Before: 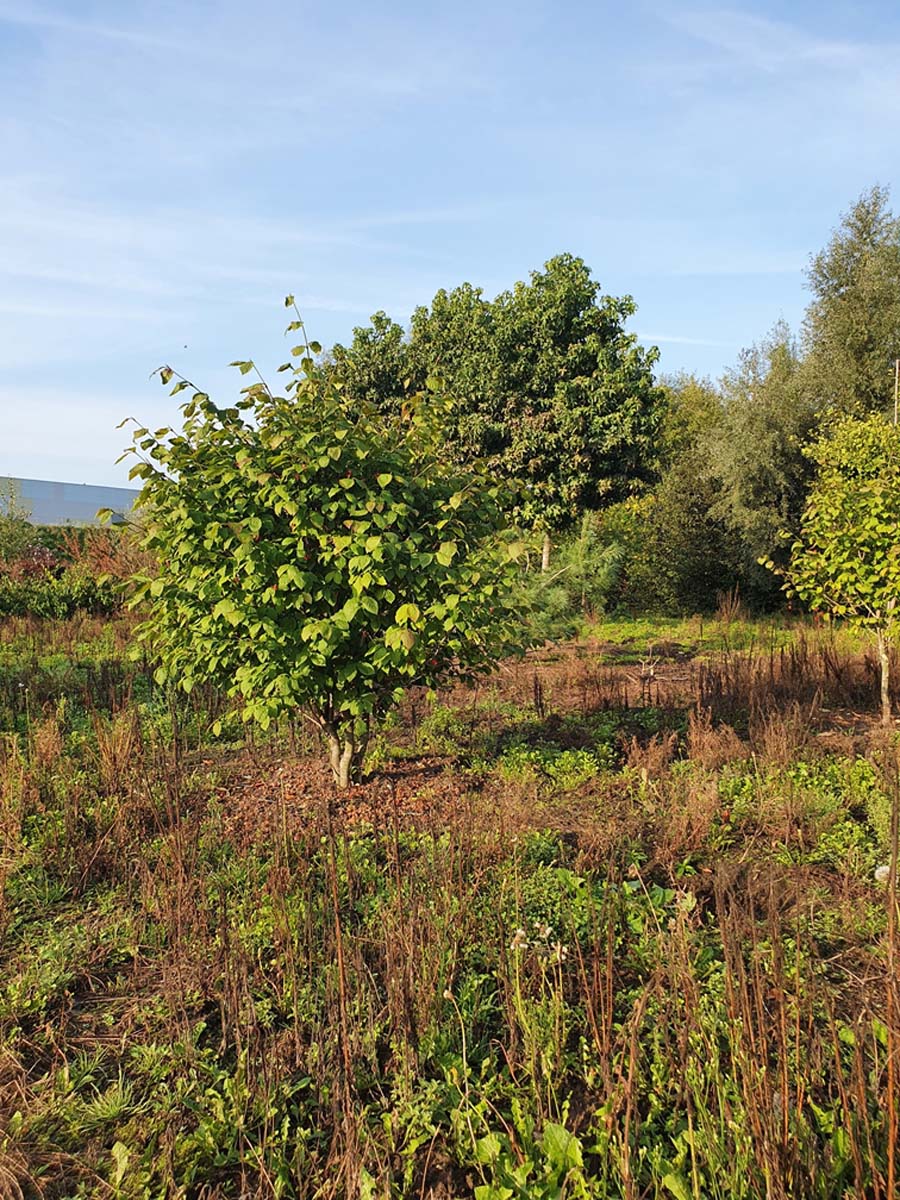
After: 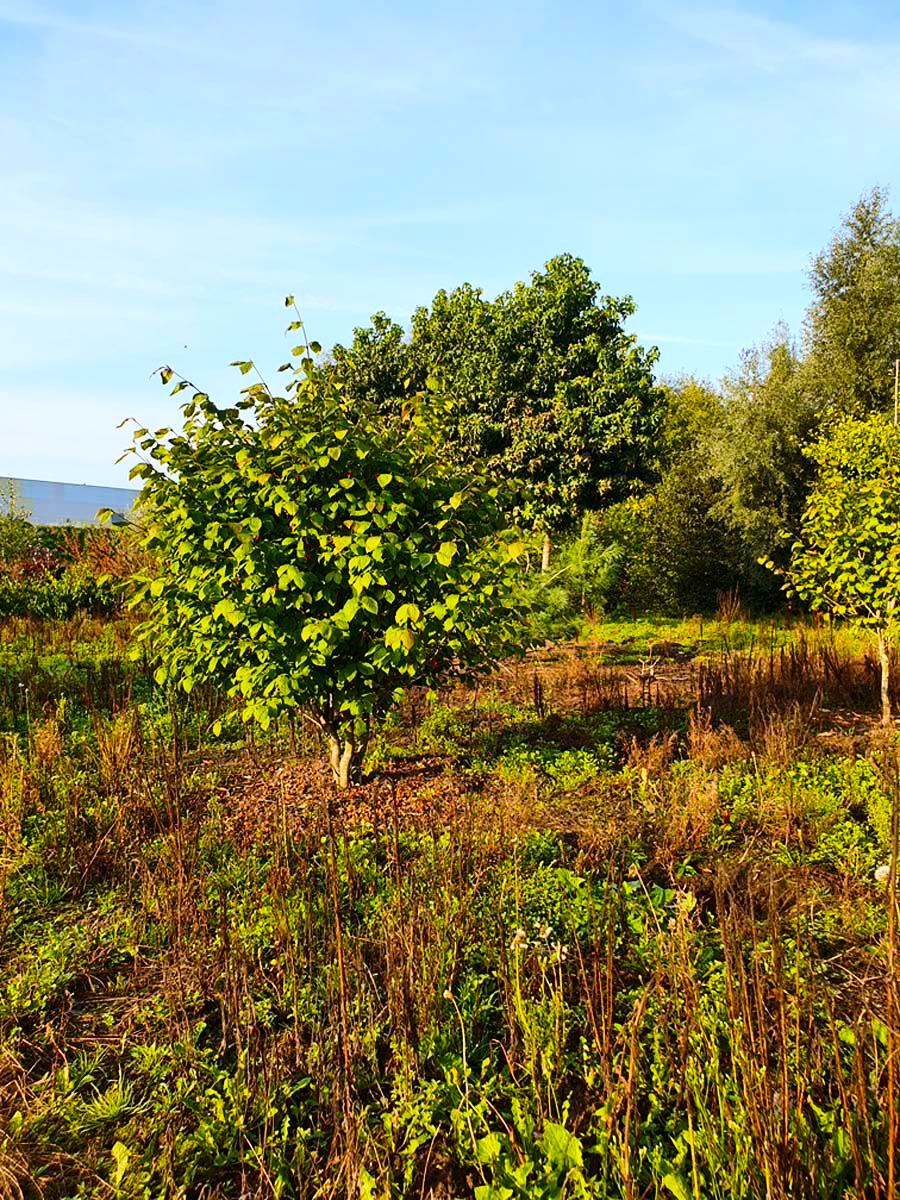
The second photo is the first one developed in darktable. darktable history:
color balance rgb: linear chroma grading › global chroma 15%, perceptual saturation grading › global saturation 30%
contrast brightness saturation: contrast 0.28
